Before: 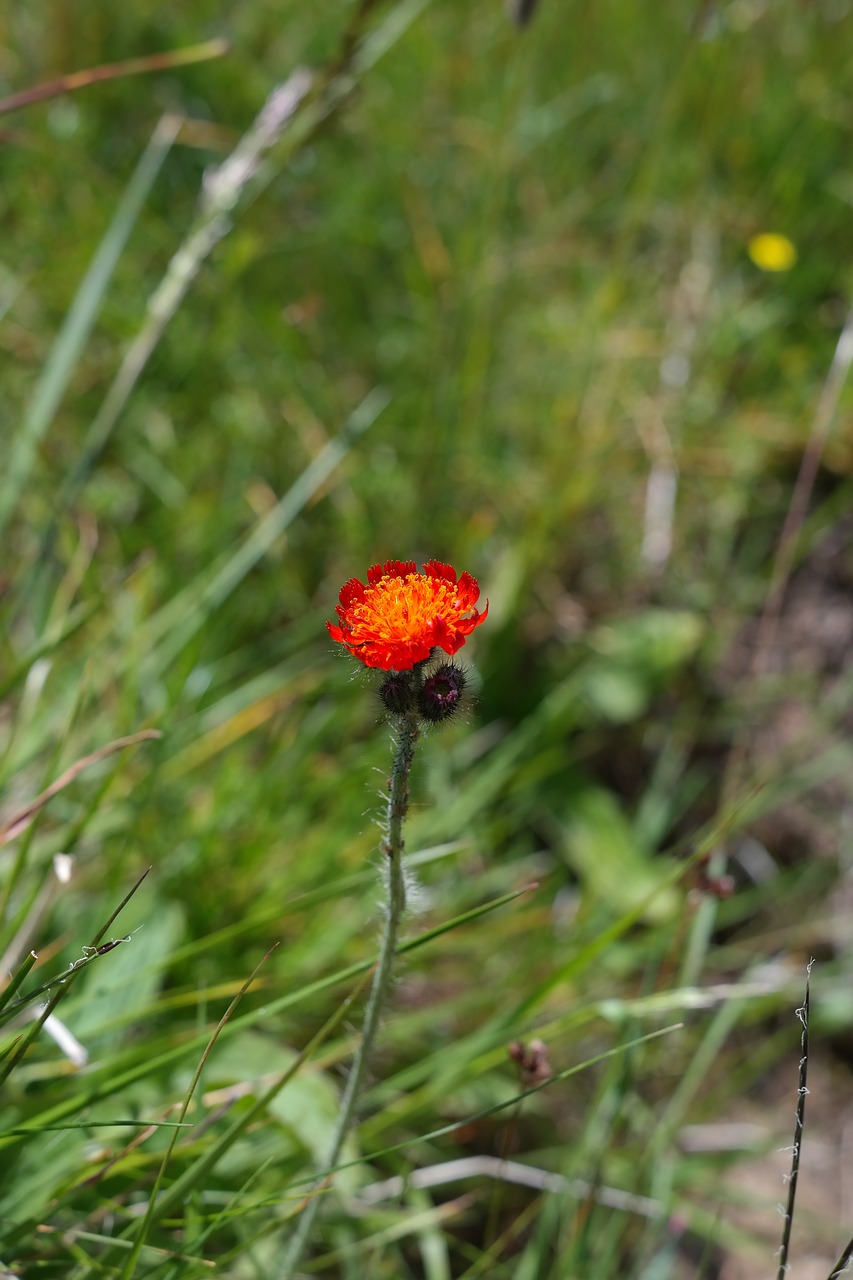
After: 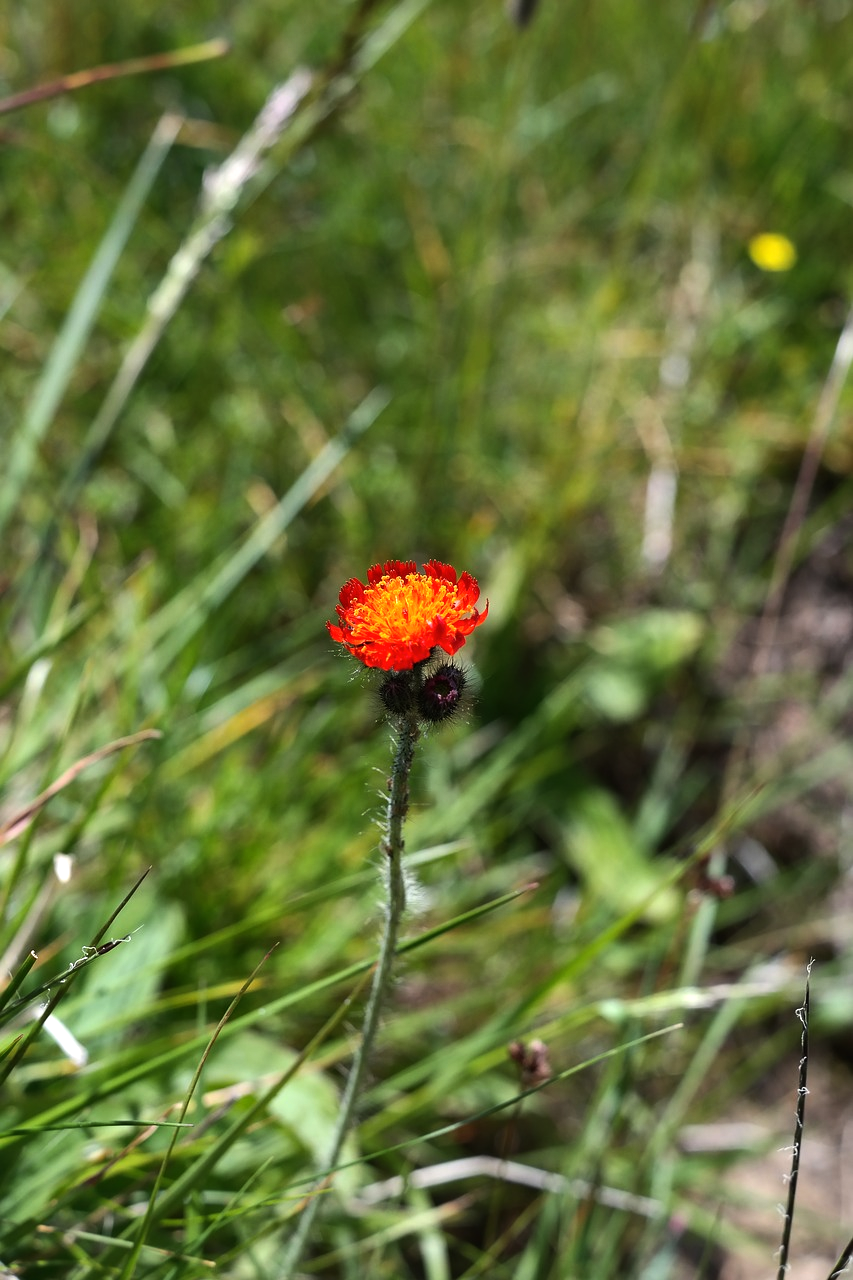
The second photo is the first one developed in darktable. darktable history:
tone equalizer: -8 EV -0.717 EV, -7 EV -0.677 EV, -6 EV -0.574 EV, -5 EV -0.377 EV, -3 EV 0.397 EV, -2 EV 0.6 EV, -1 EV 0.688 EV, +0 EV 0.725 EV, edges refinement/feathering 500, mask exposure compensation -1.57 EV, preserve details no
shadows and highlights: soften with gaussian
